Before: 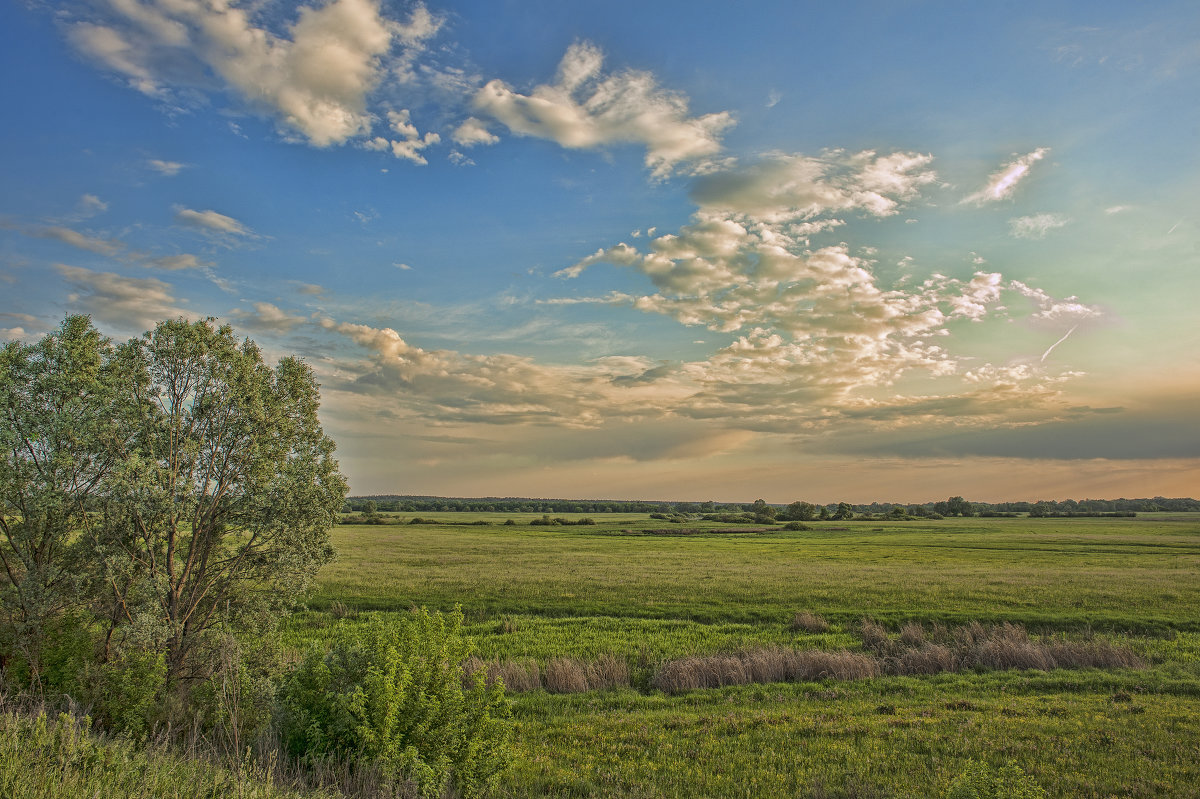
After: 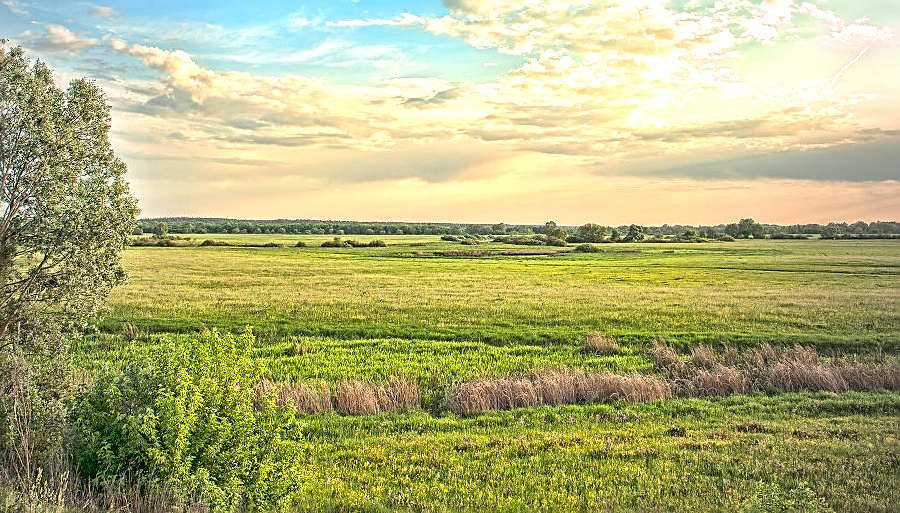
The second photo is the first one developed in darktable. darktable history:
exposure: black level correction 0, exposure 1.441 EV, compensate exposure bias true, compensate highlight preservation false
crop and rotate: left 17.428%, top 34.809%, right 7.529%, bottom 0.923%
vignetting: fall-off start 72.52%, fall-off radius 107.11%, center (-0.031, -0.047), width/height ratio 0.732
sharpen: on, module defaults
